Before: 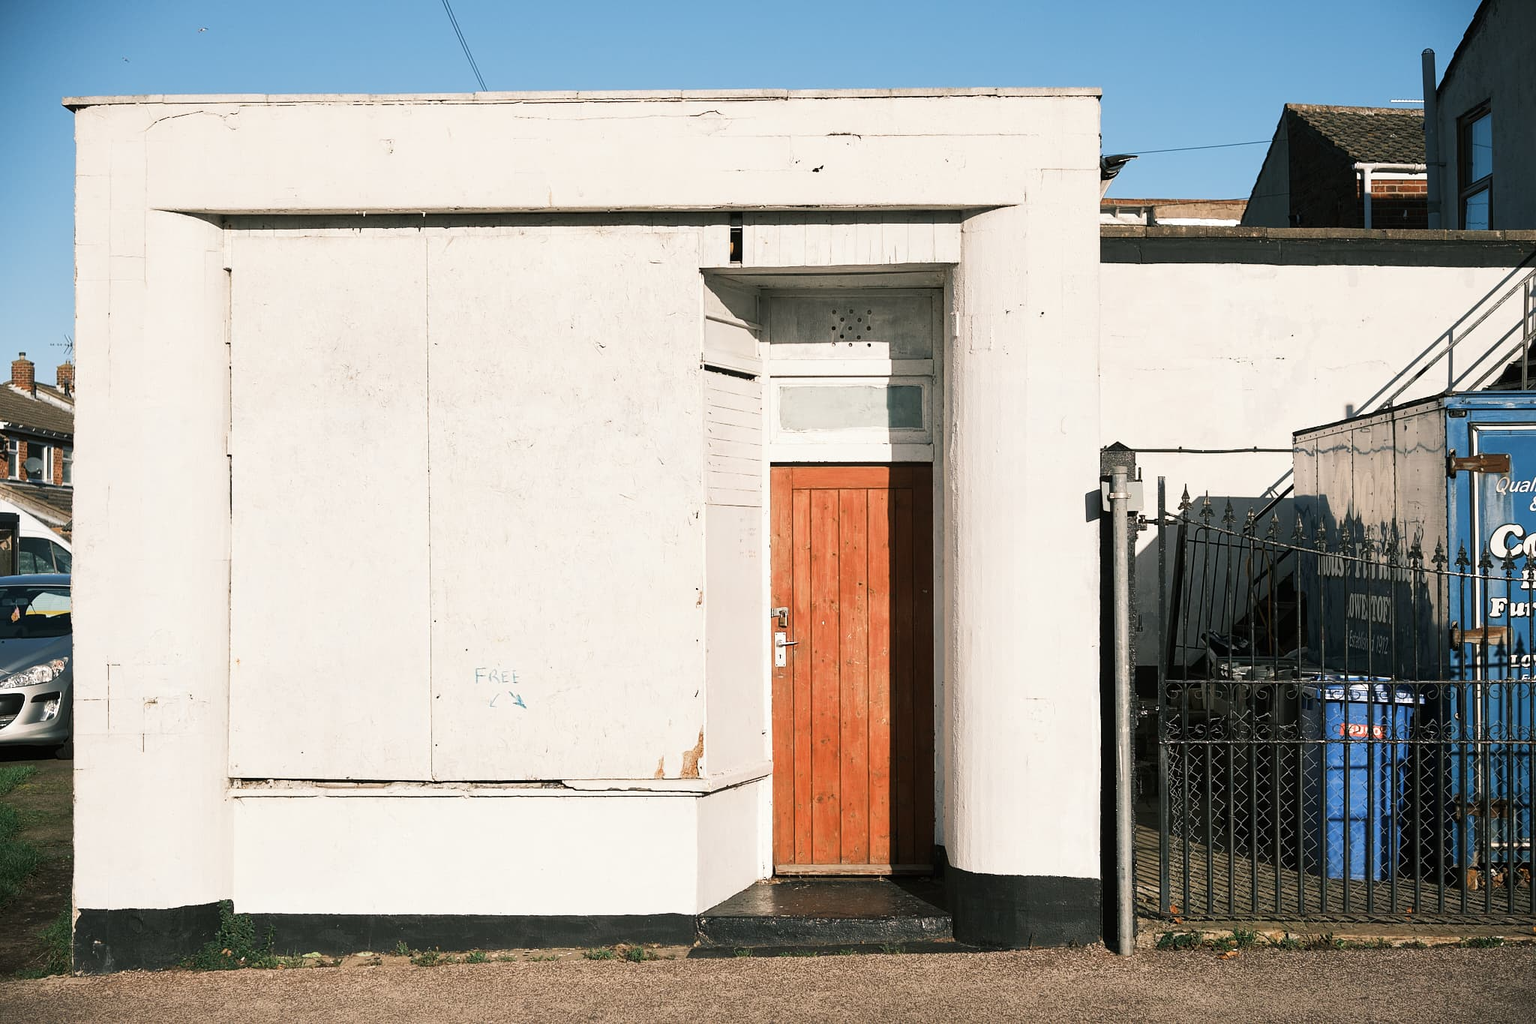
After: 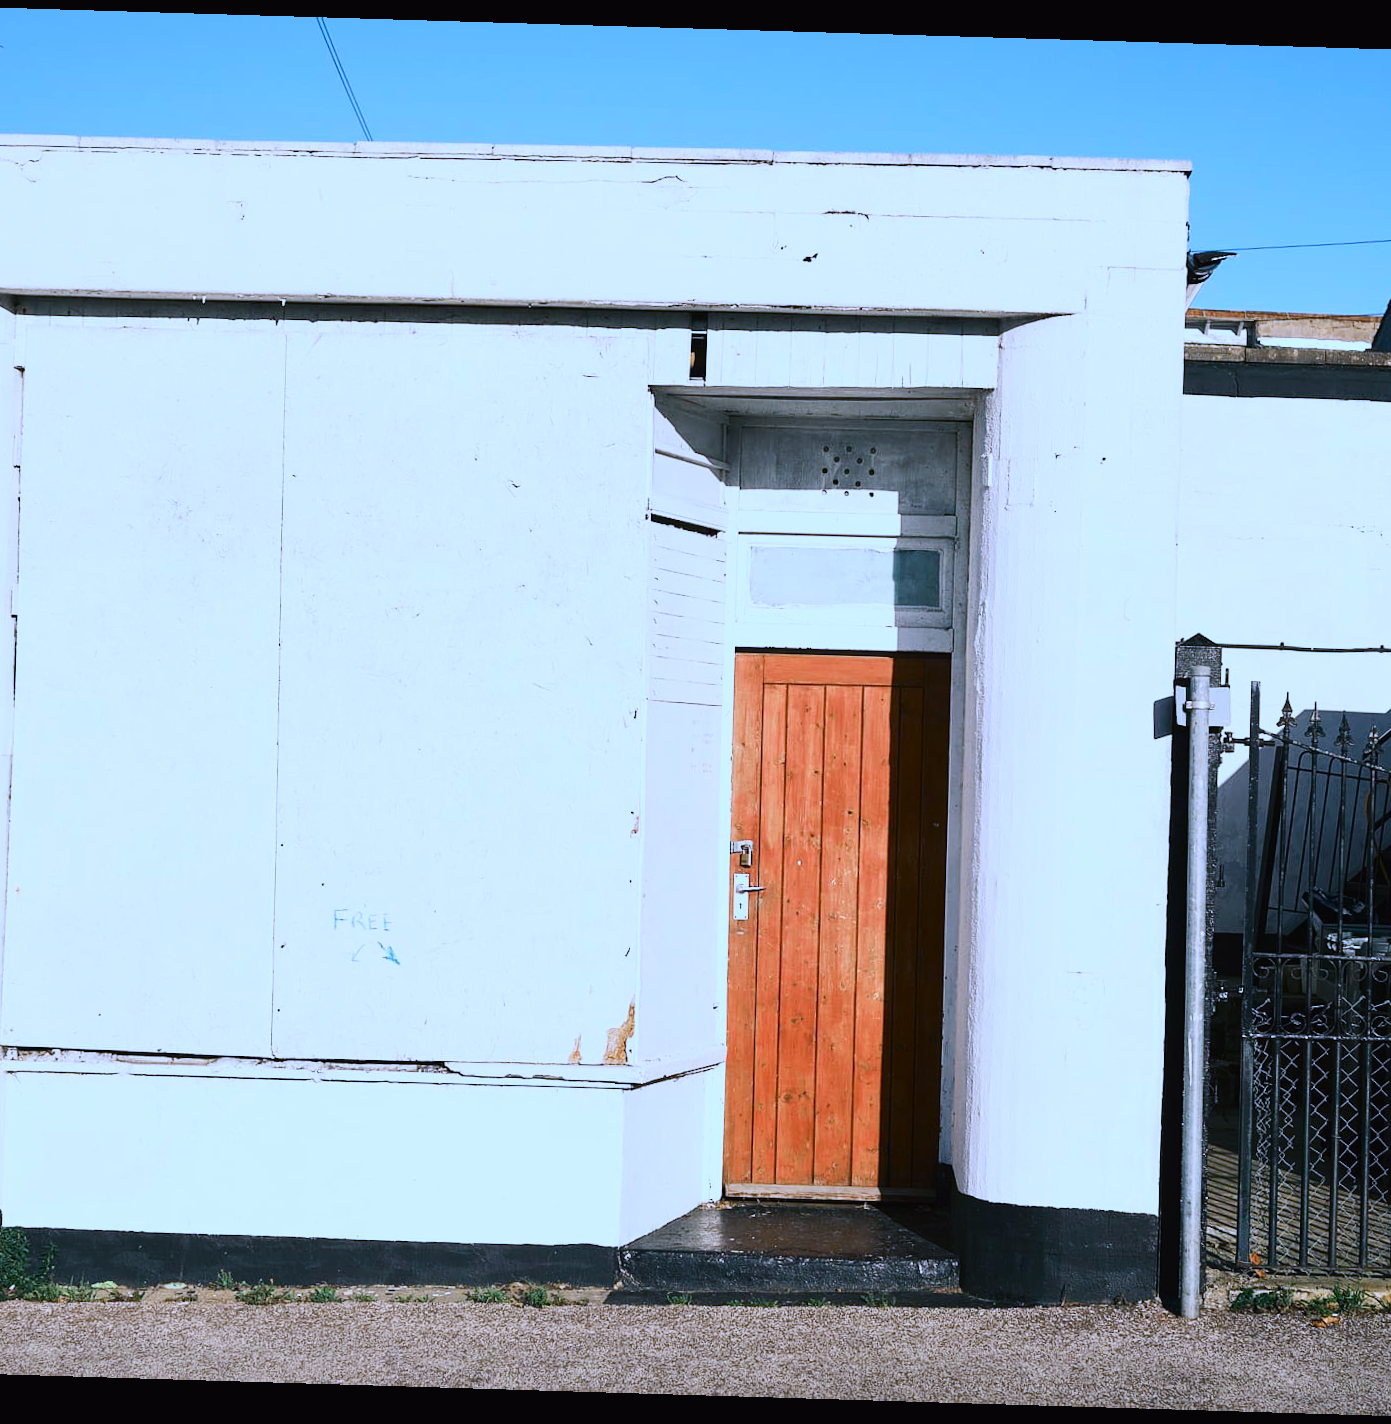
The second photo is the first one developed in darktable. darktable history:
crop and rotate: left 15.055%, right 18.278%
rotate and perspective: rotation 1.72°, automatic cropping off
white balance: red 0.871, blue 1.249
tone curve: curves: ch0 [(0, 0.011) (0.139, 0.106) (0.295, 0.271) (0.499, 0.523) (0.739, 0.782) (0.857, 0.879) (1, 0.967)]; ch1 [(0, 0) (0.272, 0.249) (0.39, 0.379) (0.469, 0.456) (0.495, 0.497) (0.524, 0.53) (0.588, 0.62) (0.725, 0.779) (1, 1)]; ch2 [(0, 0) (0.125, 0.089) (0.35, 0.317) (0.437, 0.42) (0.502, 0.499) (0.533, 0.553) (0.599, 0.638) (1, 1)], color space Lab, independent channels, preserve colors none
